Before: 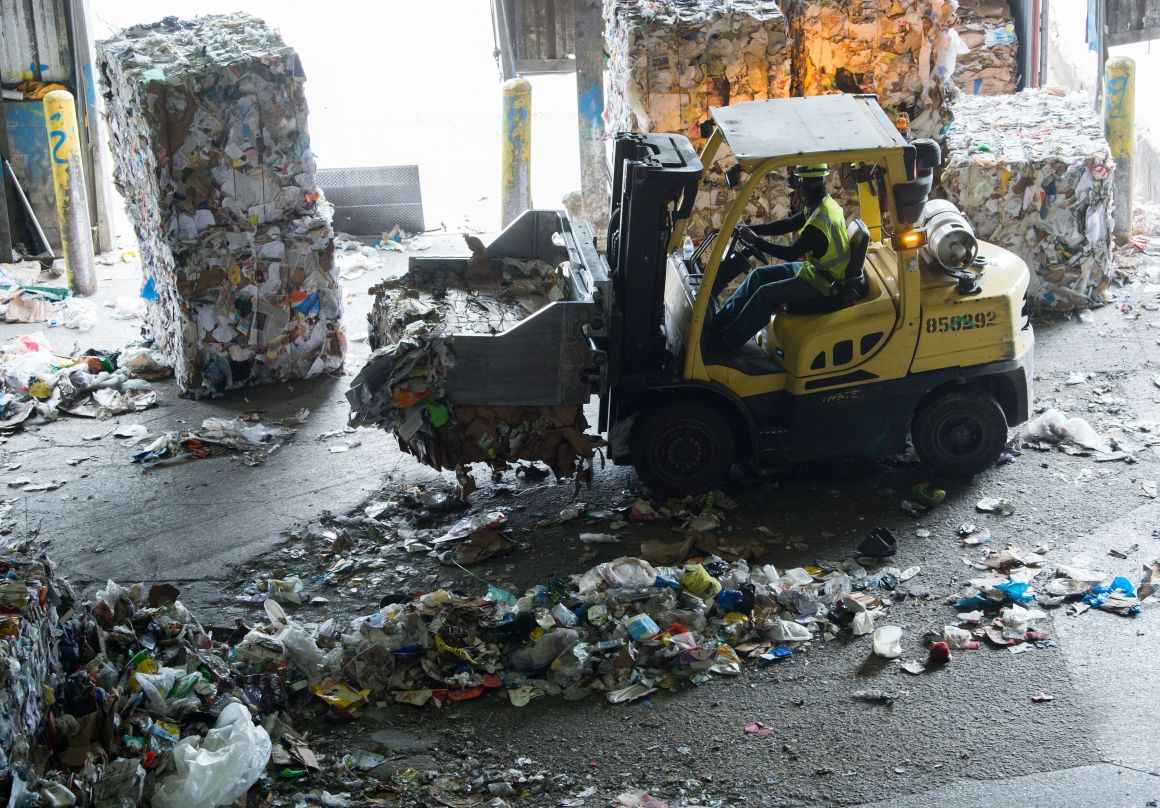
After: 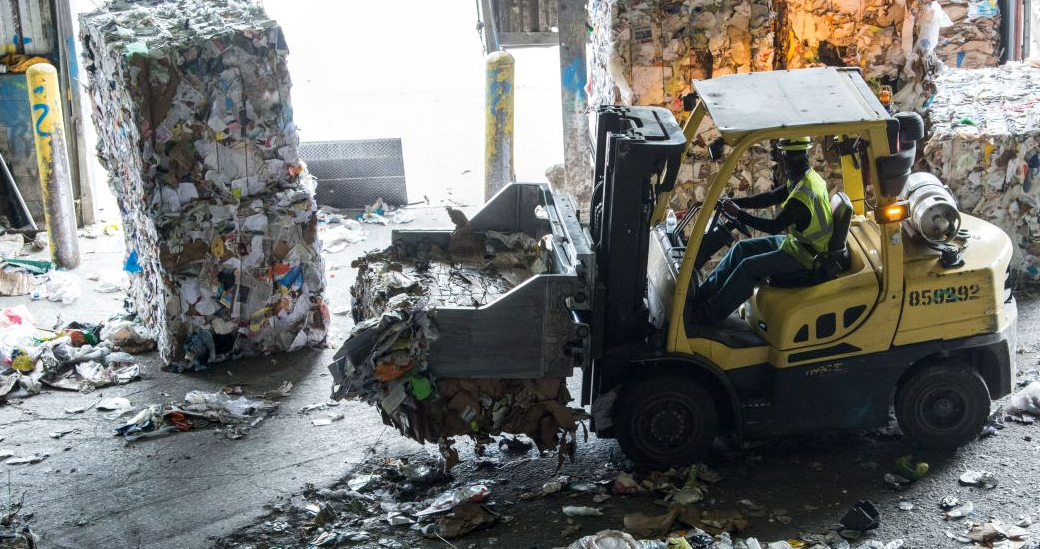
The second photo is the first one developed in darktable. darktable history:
crop: left 1.509%, top 3.452%, right 7.696%, bottom 28.452%
local contrast: detail 130%
